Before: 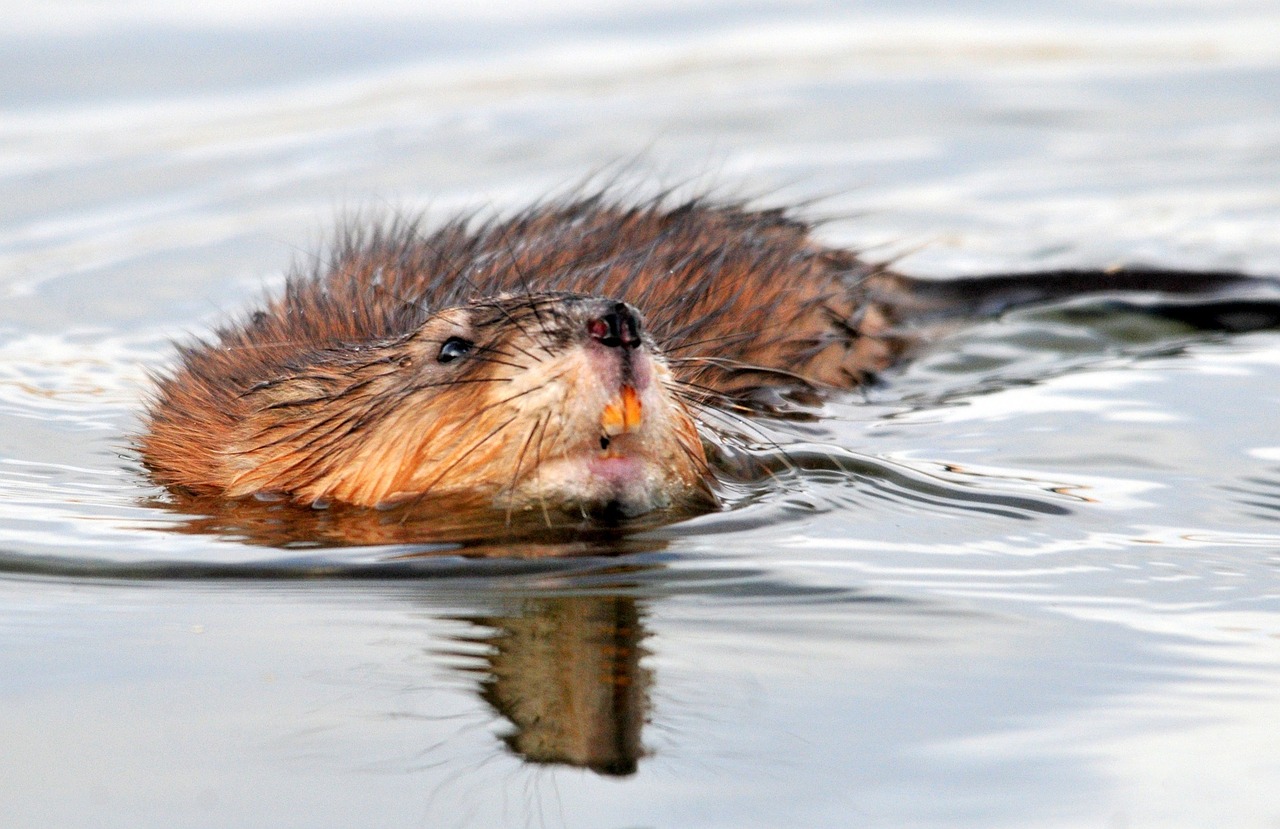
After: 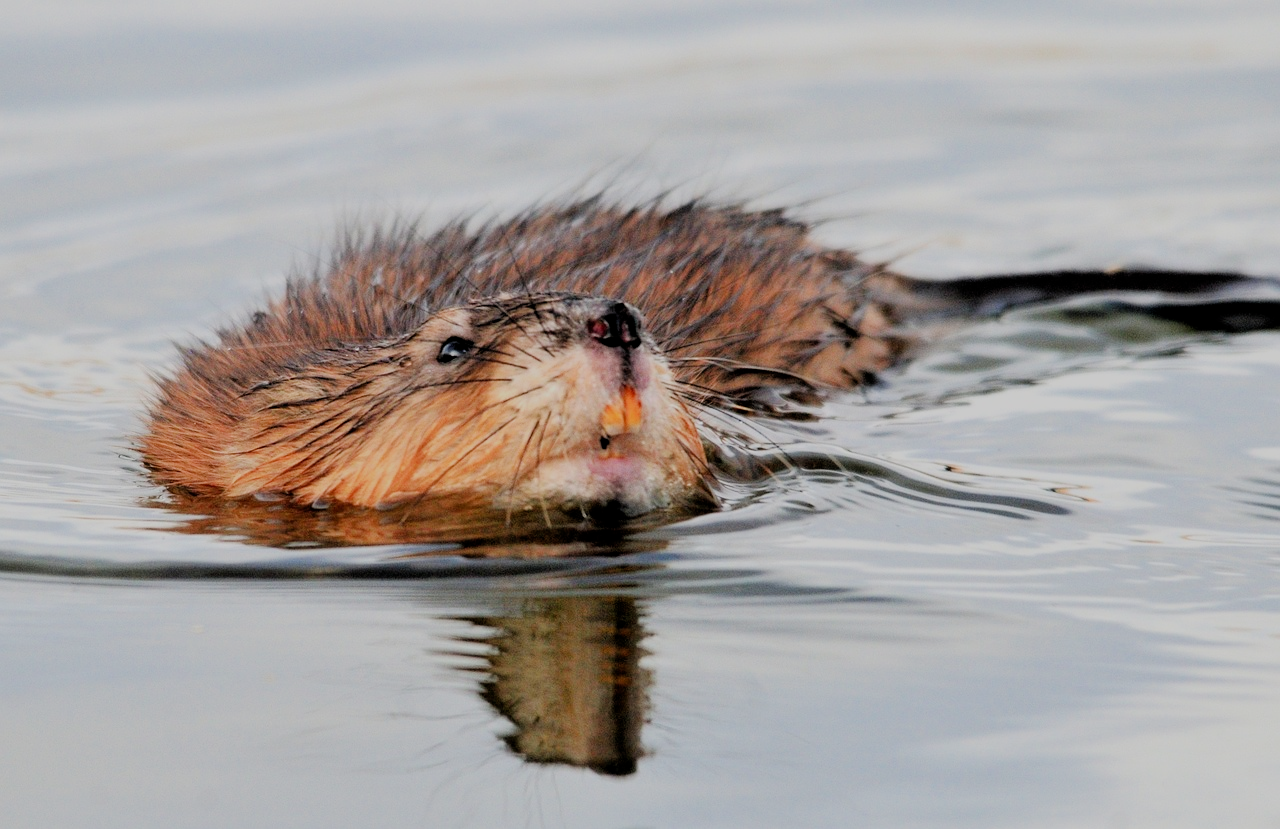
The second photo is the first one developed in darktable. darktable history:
filmic rgb: middle gray luminance 29.99%, black relative exposure -8.97 EV, white relative exposure 7 EV, target black luminance 0%, hardness 2.94, latitude 1.89%, contrast 0.961, highlights saturation mix 5.58%, shadows ↔ highlights balance 11.41%
